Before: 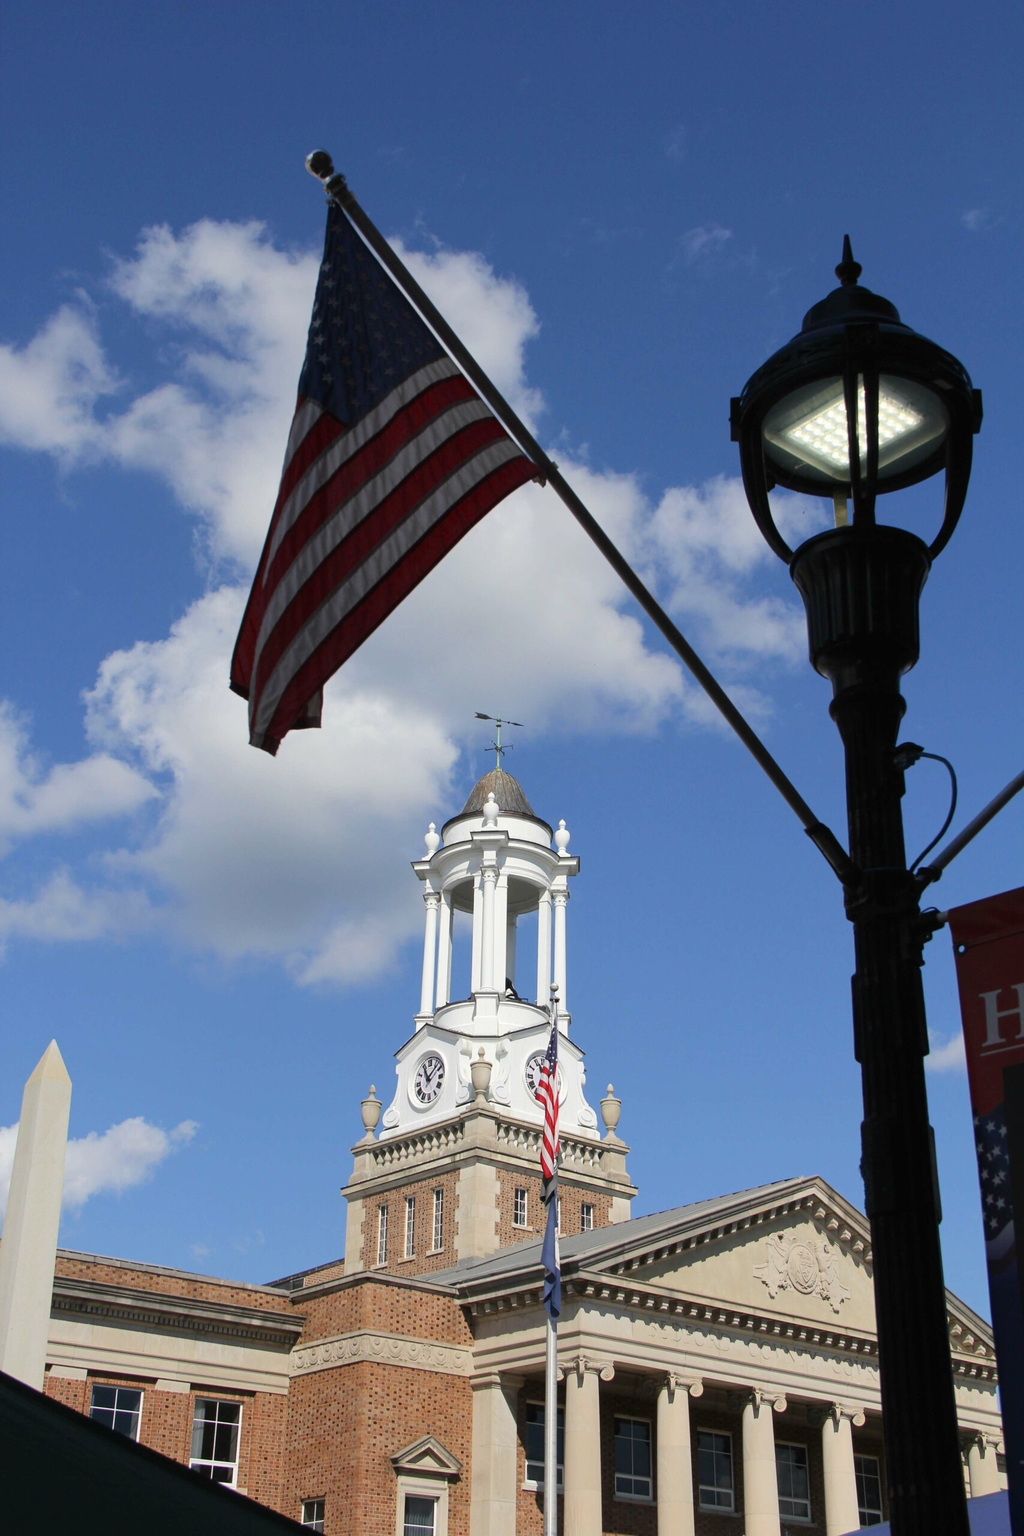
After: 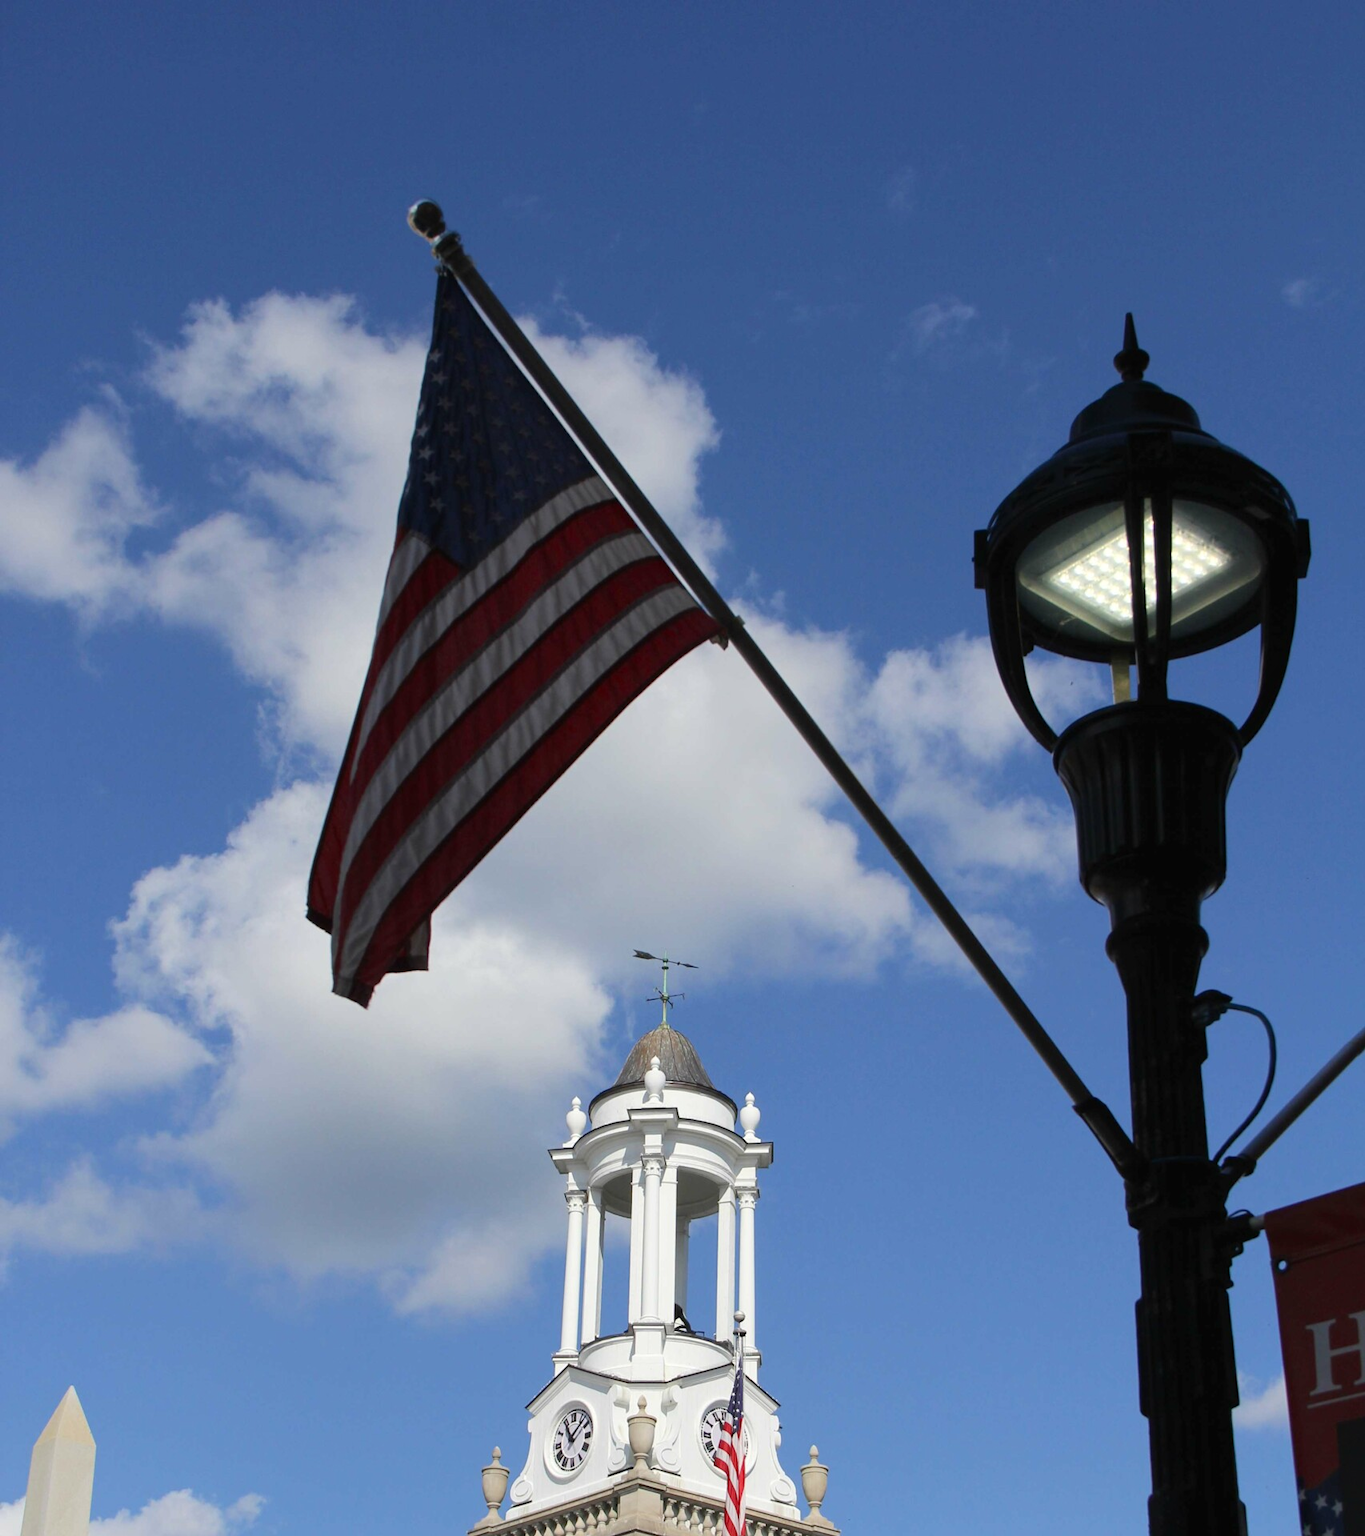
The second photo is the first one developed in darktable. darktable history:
crop: bottom 24.993%
tone equalizer: -7 EV 0.138 EV
